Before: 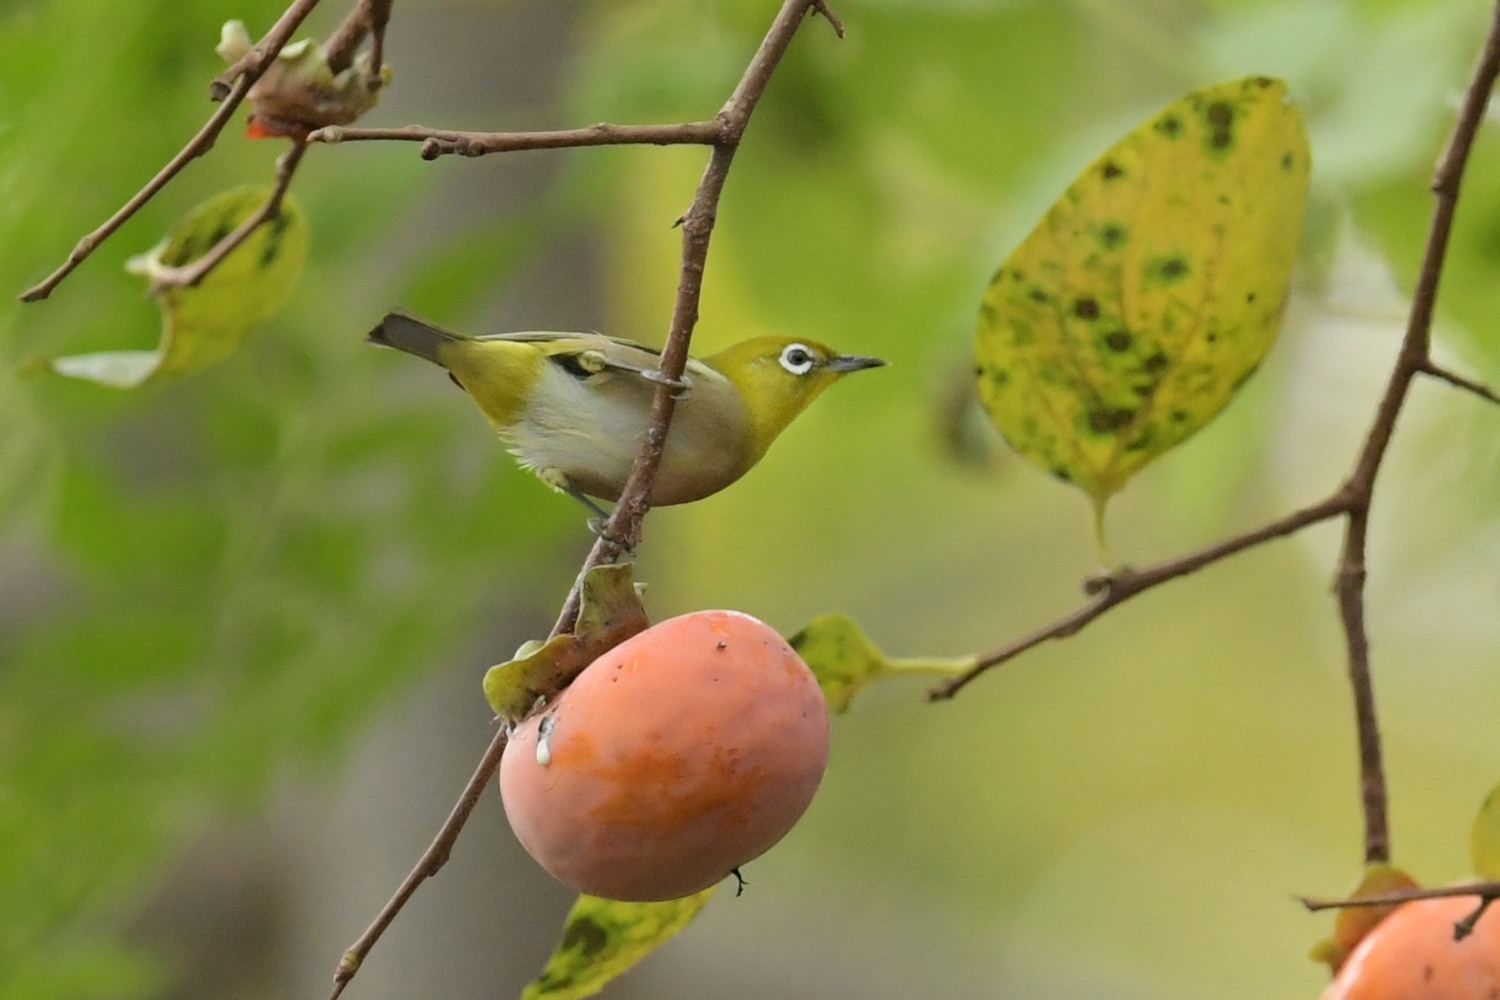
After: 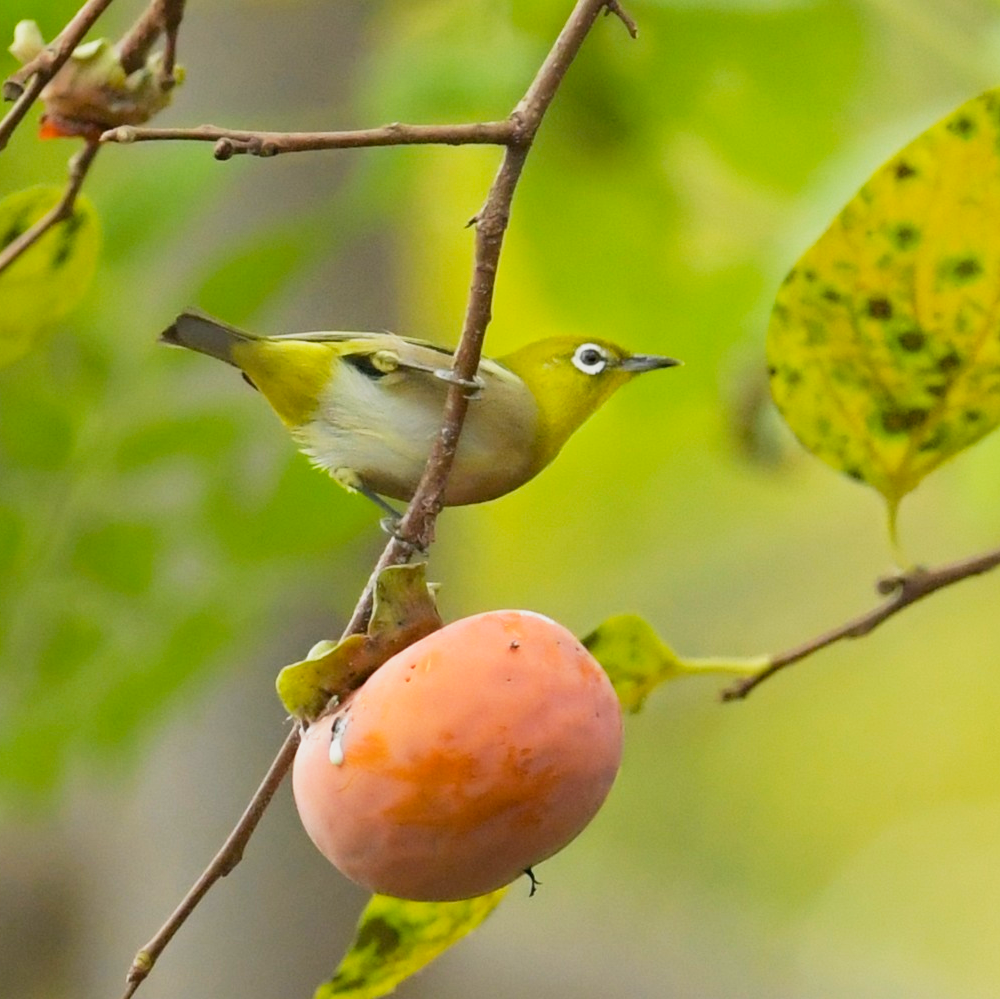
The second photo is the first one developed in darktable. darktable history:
color balance rgb: power › hue 328.3°, perceptual saturation grading › global saturation 12.25%, global vibrance 20%
base curve: curves: ch0 [(0, 0) (0.088, 0.125) (0.176, 0.251) (0.354, 0.501) (0.613, 0.749) (1, 0.877)], preserve colors none
crop and rotate: left 13.857%, right 19.457%
